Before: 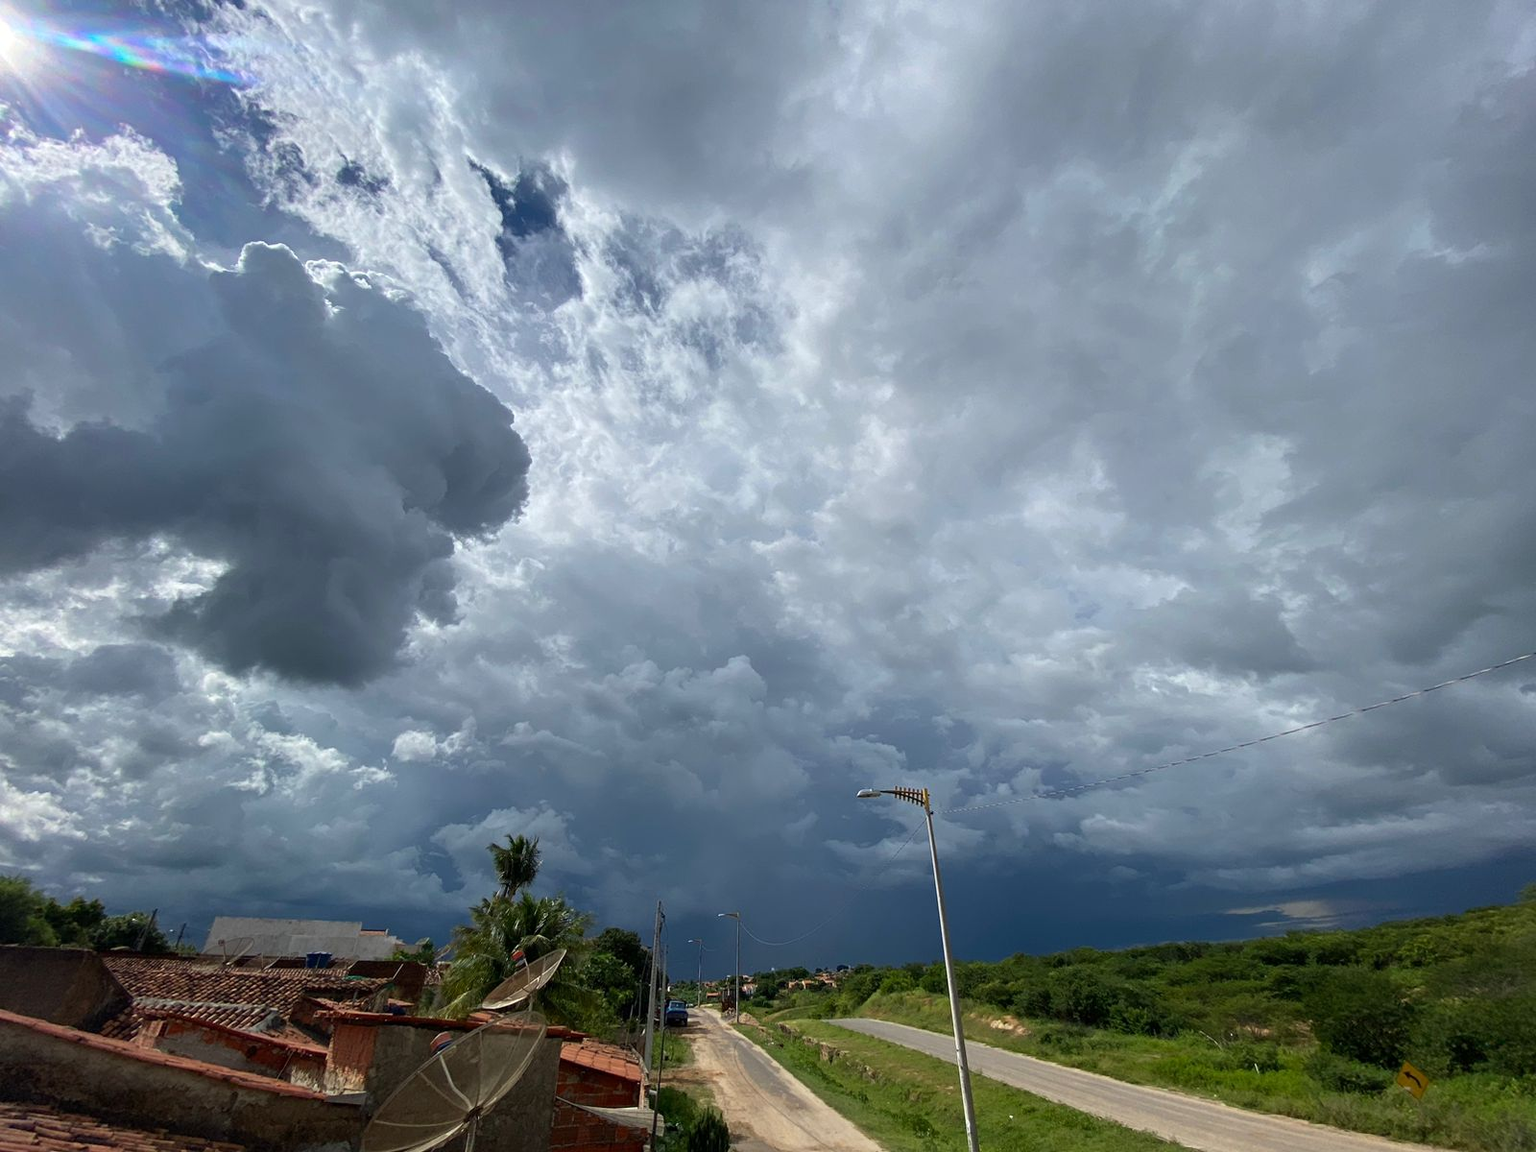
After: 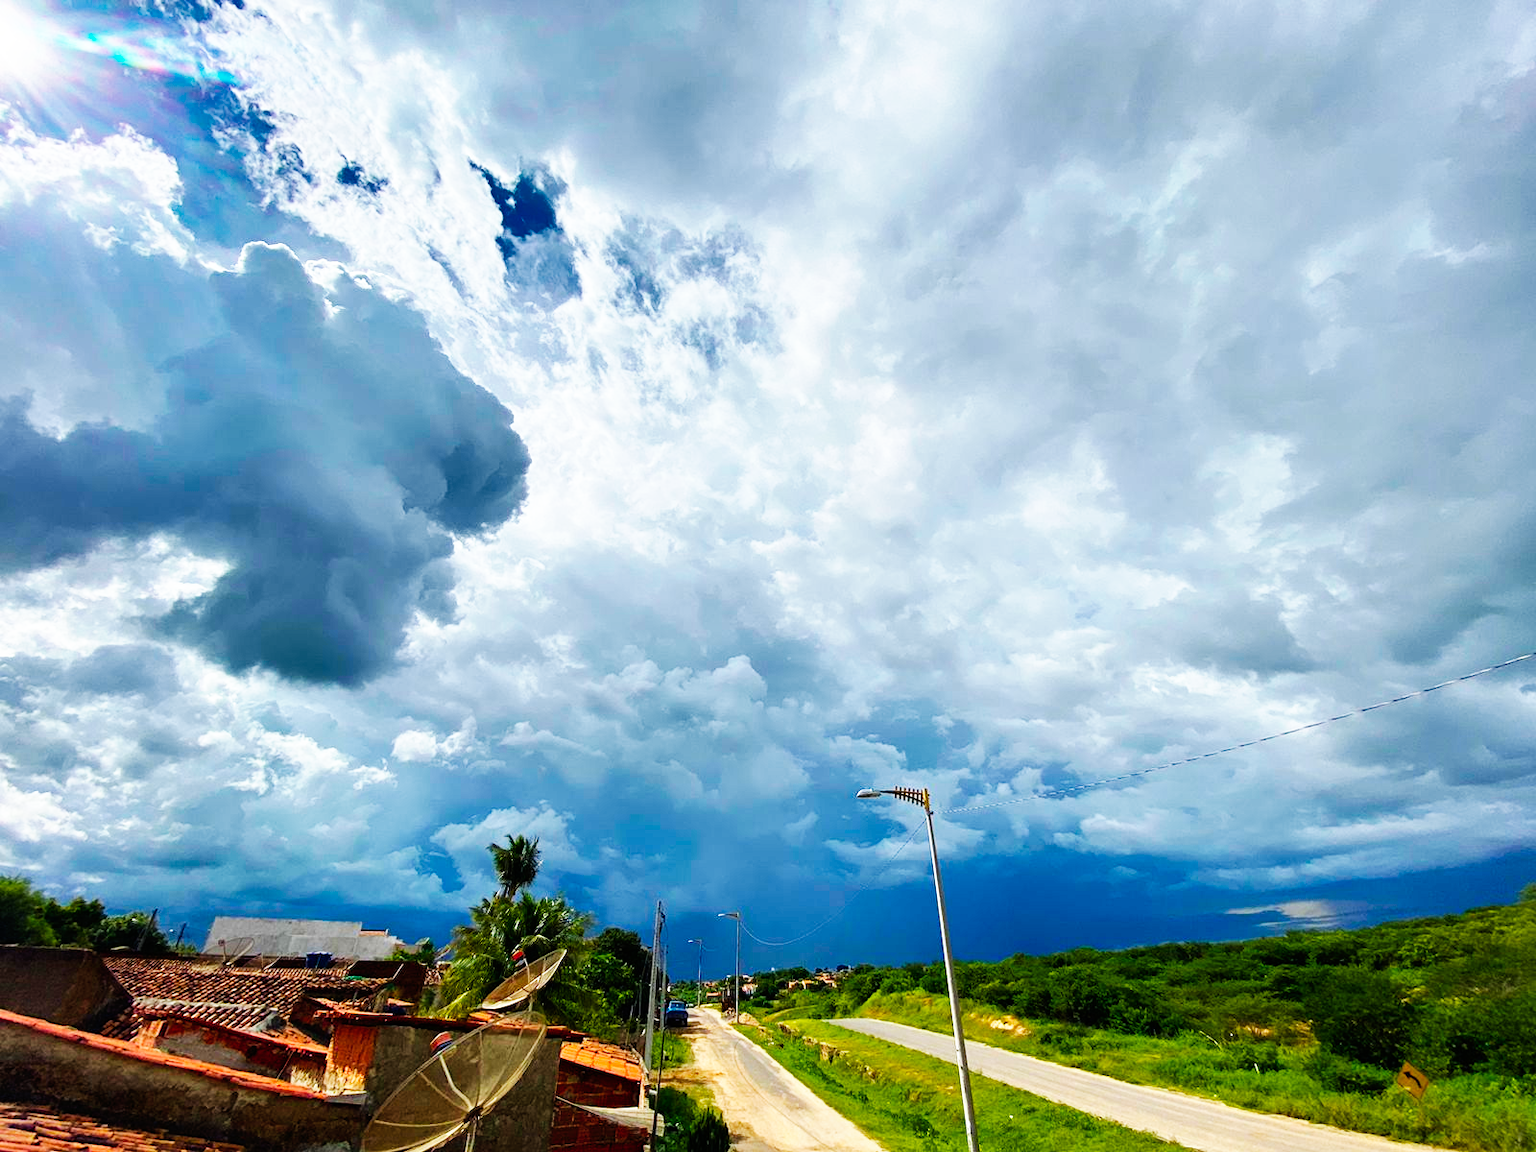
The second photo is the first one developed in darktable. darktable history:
shadows and highlights: soften with gaussian
base curve: curves: ch0 [(0, 0) (0.007, 0.004) (0.027, 0.03) (0.046, 0.07) (0.207, 0.54) (0.442, 0.872) (0.673, 0.972) (1, 1)], preserve colors none
color balance rgb: linear chroma grading › global chroma 15%, perceptual saturation grading › global saturation 30%
